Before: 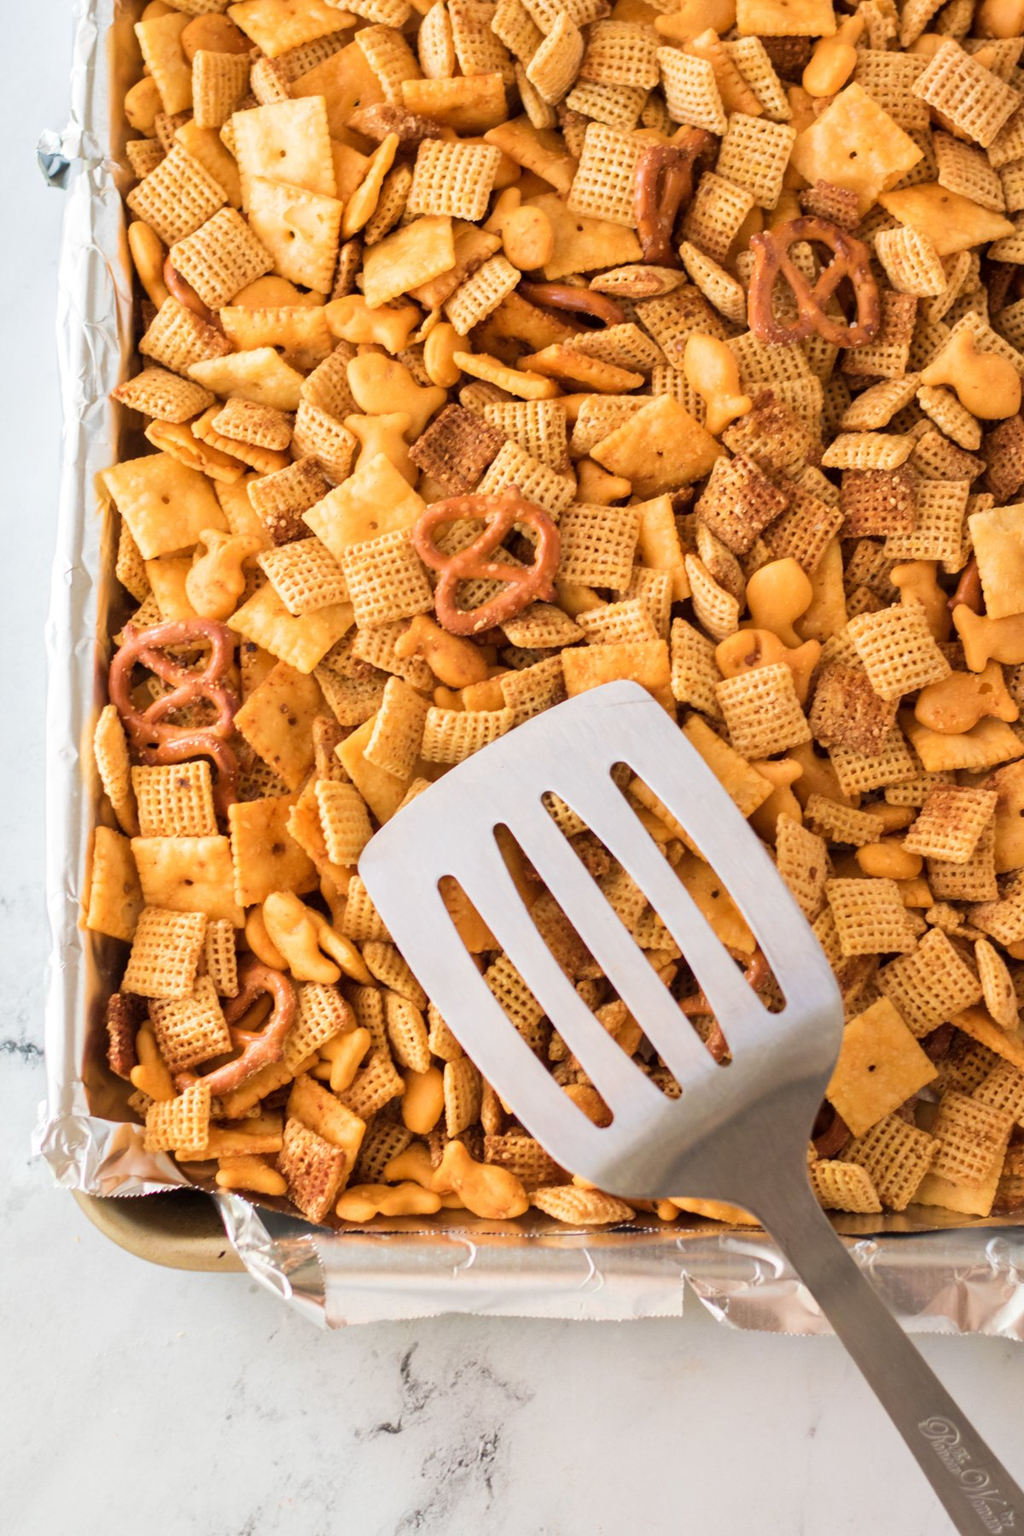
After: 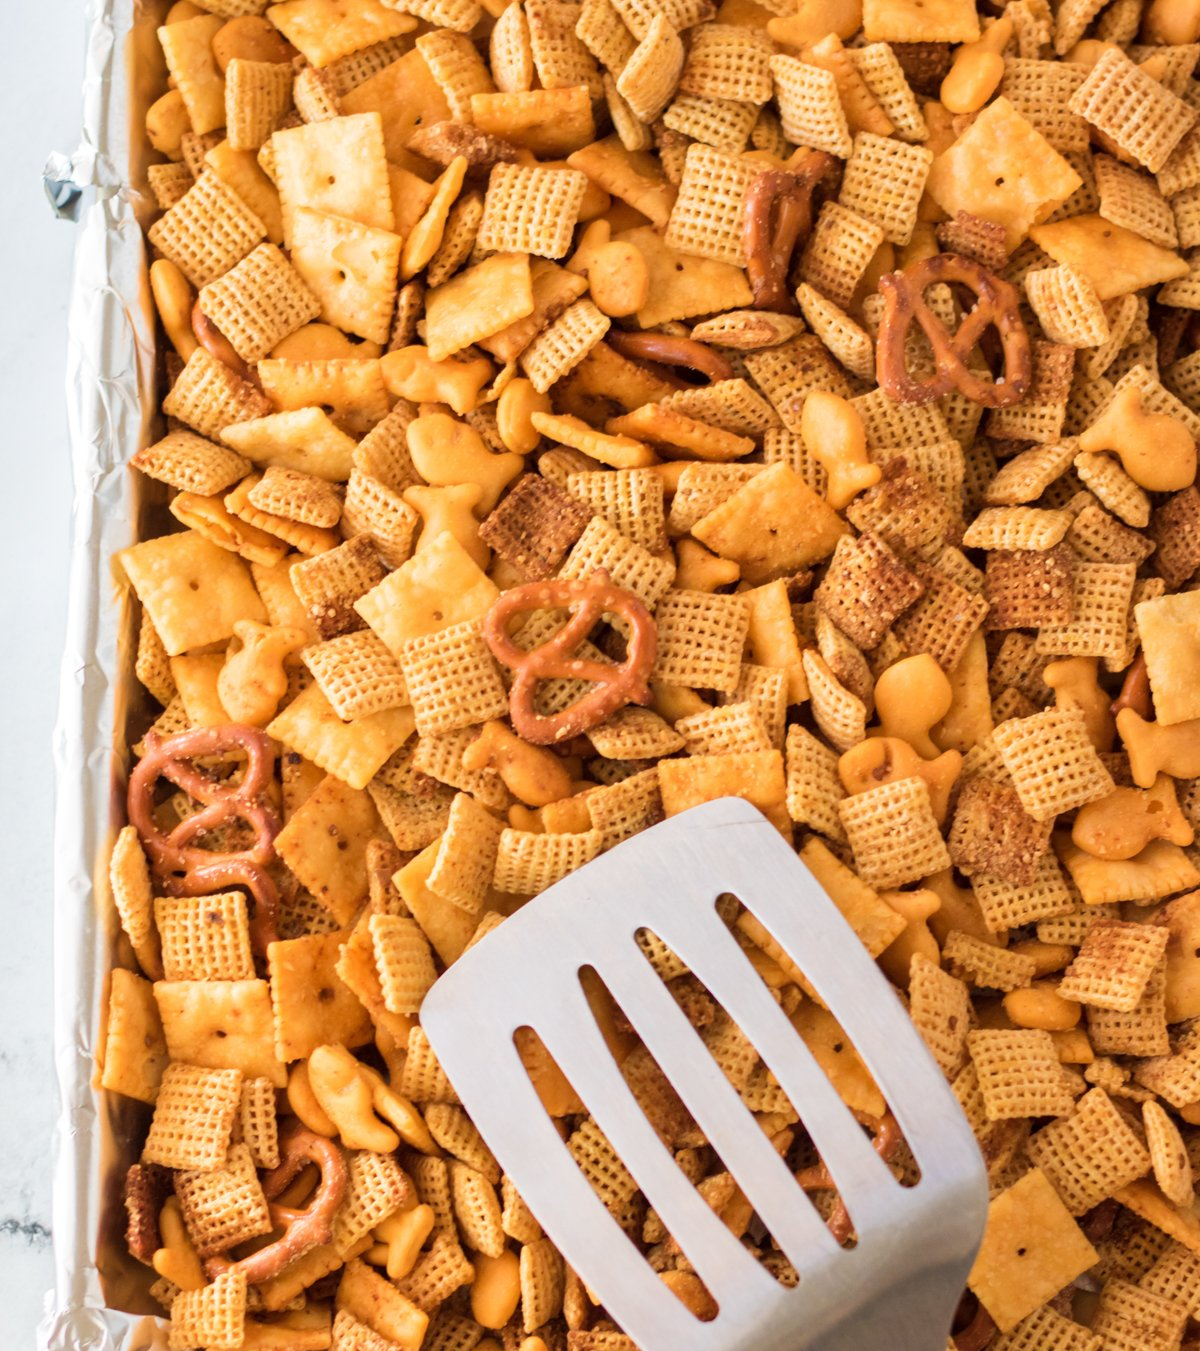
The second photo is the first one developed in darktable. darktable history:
crop: bottom 24.847%
